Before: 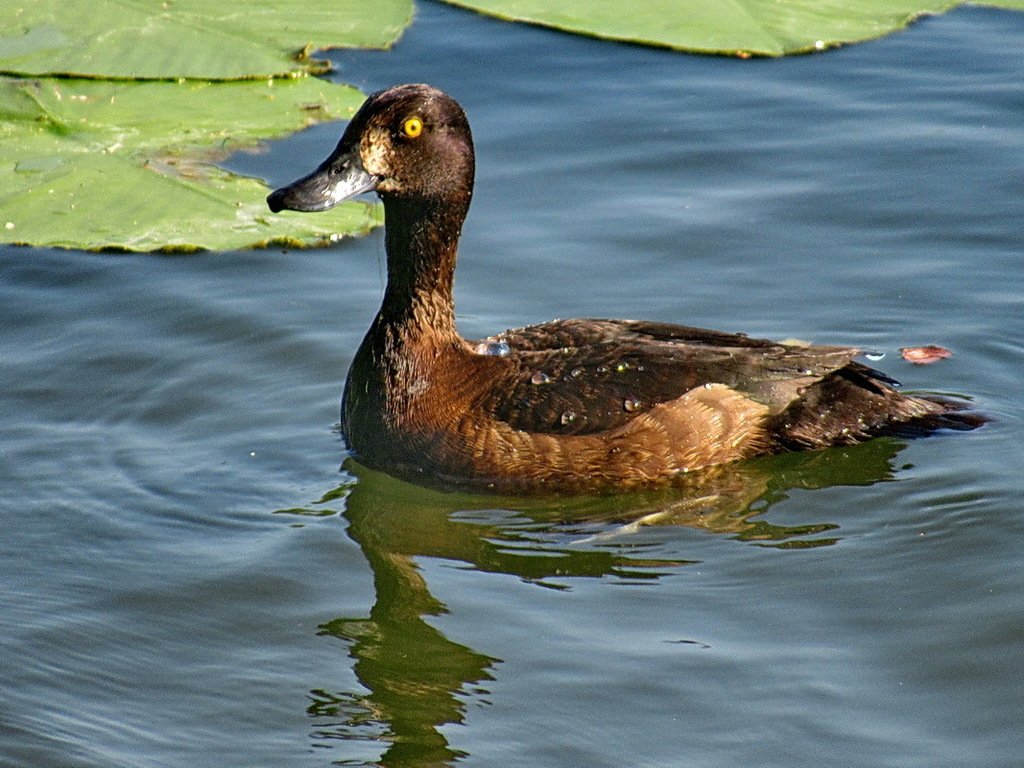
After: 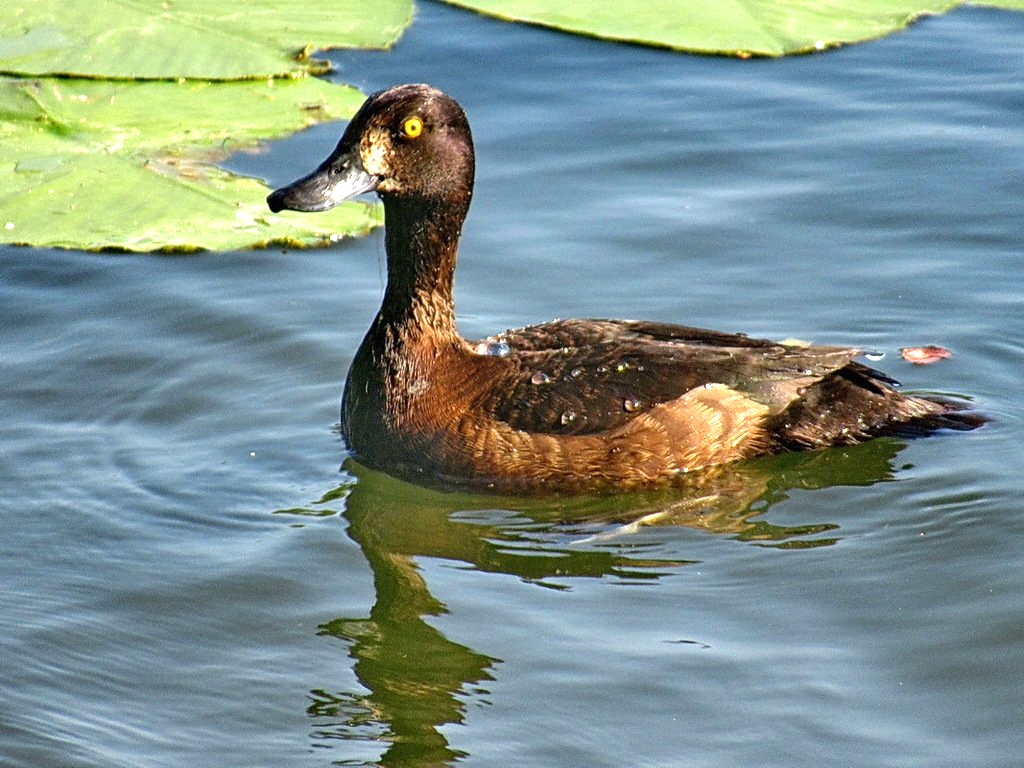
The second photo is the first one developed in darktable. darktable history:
tone equalizer: -8 EV -0.777 EV, -7 EV -0.694 EV, -6 EV -0.572 EV, -5 EV -0.402 EV, -3 EV 0.39 EV, -2 EV 0.6 EV, -1 EV 0.688 EV, +0 EV 0.752 EV, smoothing diameter 24.94%, edges refinement/feathering 6.32, preserve details guided filter
